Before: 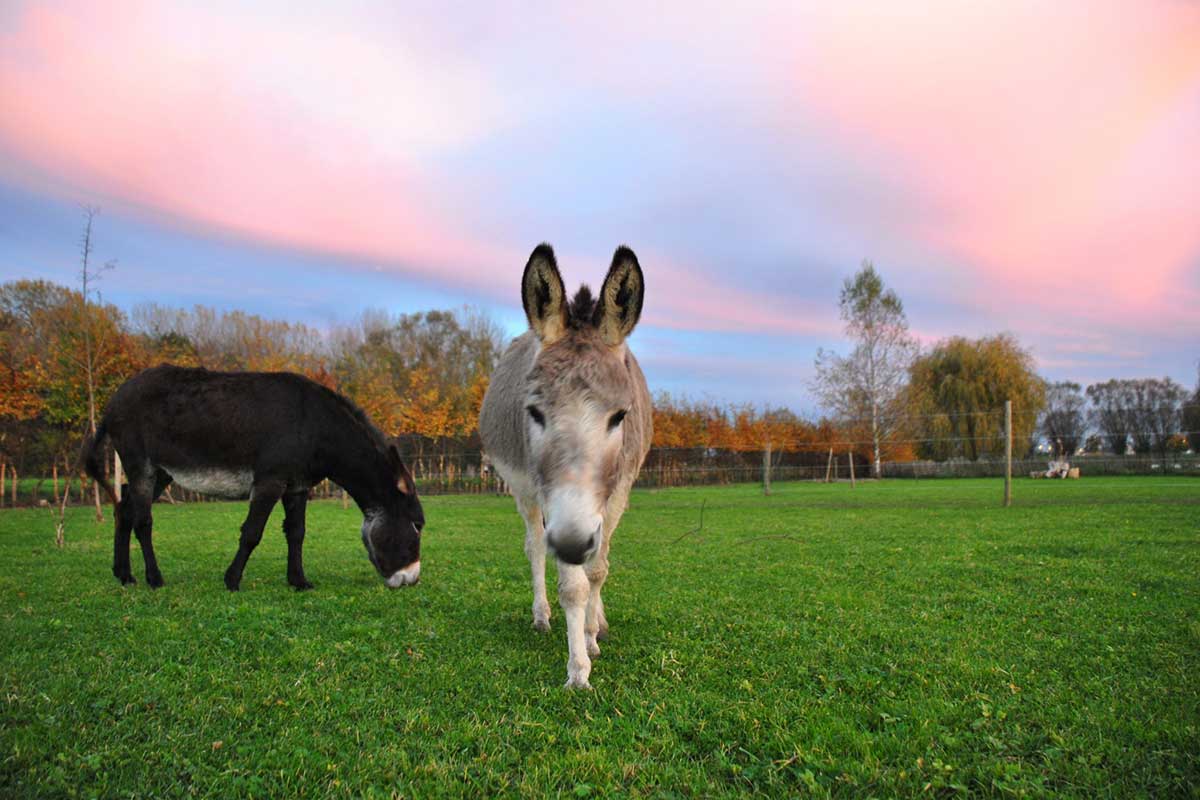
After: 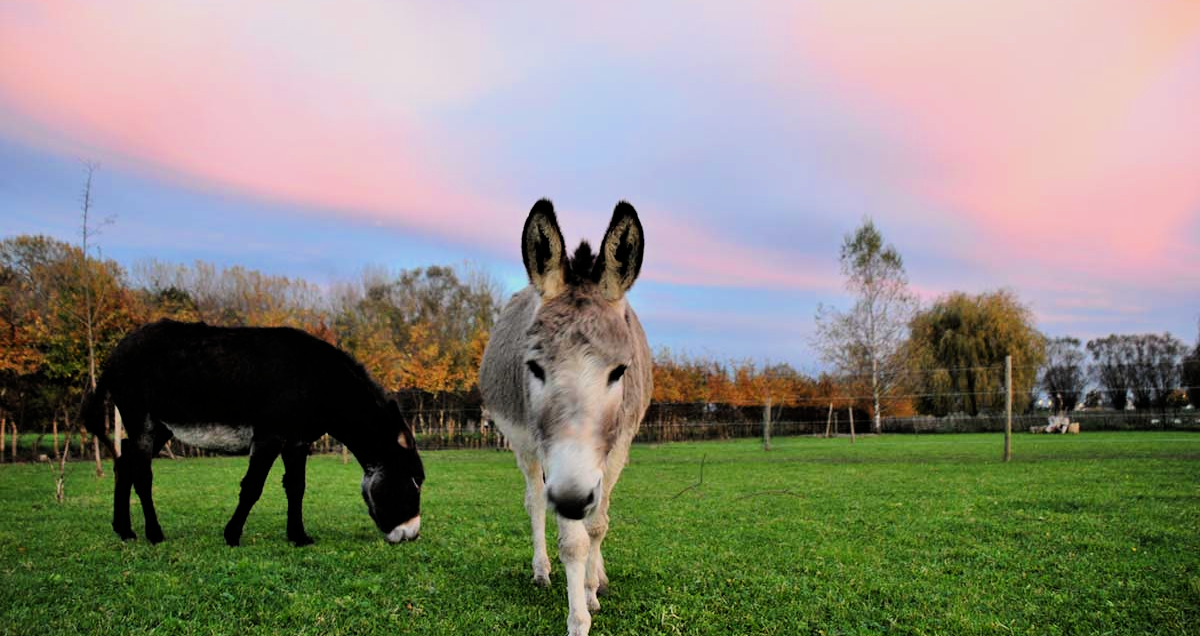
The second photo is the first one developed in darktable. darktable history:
filmic rgb: black relative exposure -5.11 EV, white relative exposure 3.97 EV, hardness 2.89, contrast 1.297, color science v6 (2022)
crop and rotate: top 5.669%, bottom 14.753%
